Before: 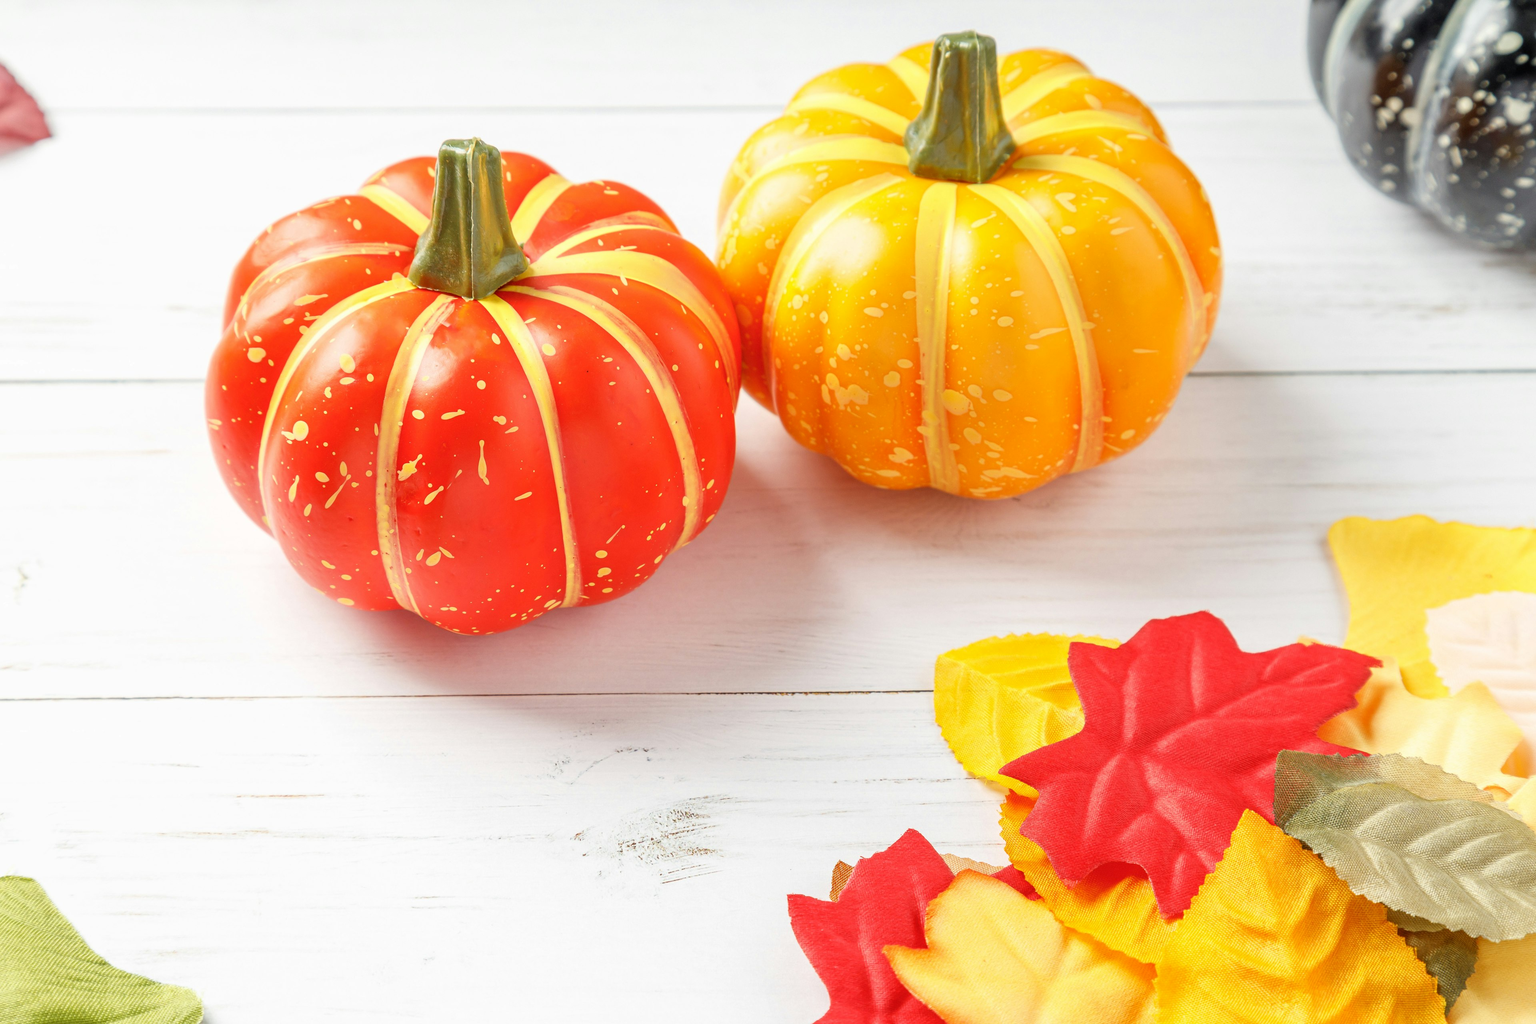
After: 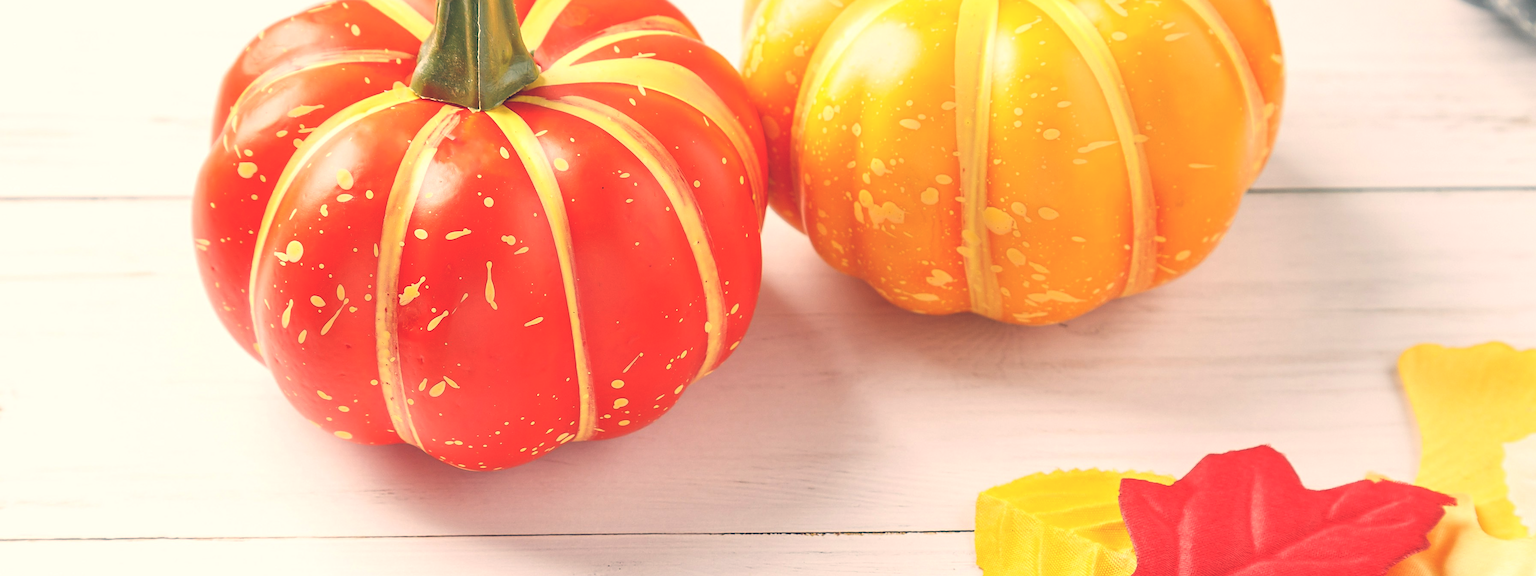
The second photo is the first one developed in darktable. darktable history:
color contrast: green-magenta contrast 0.96
sharpen: on, module defaults
crop: left 1.744%, top 19.225%, right 5.069%, bottom 28.357%
color balance: lift [1.006, 0.985, 1.002, 1.015], gamma [1, 0.953, 1.008, 1.047], gain [1.076, 1.13, 1.004, 0.87]
